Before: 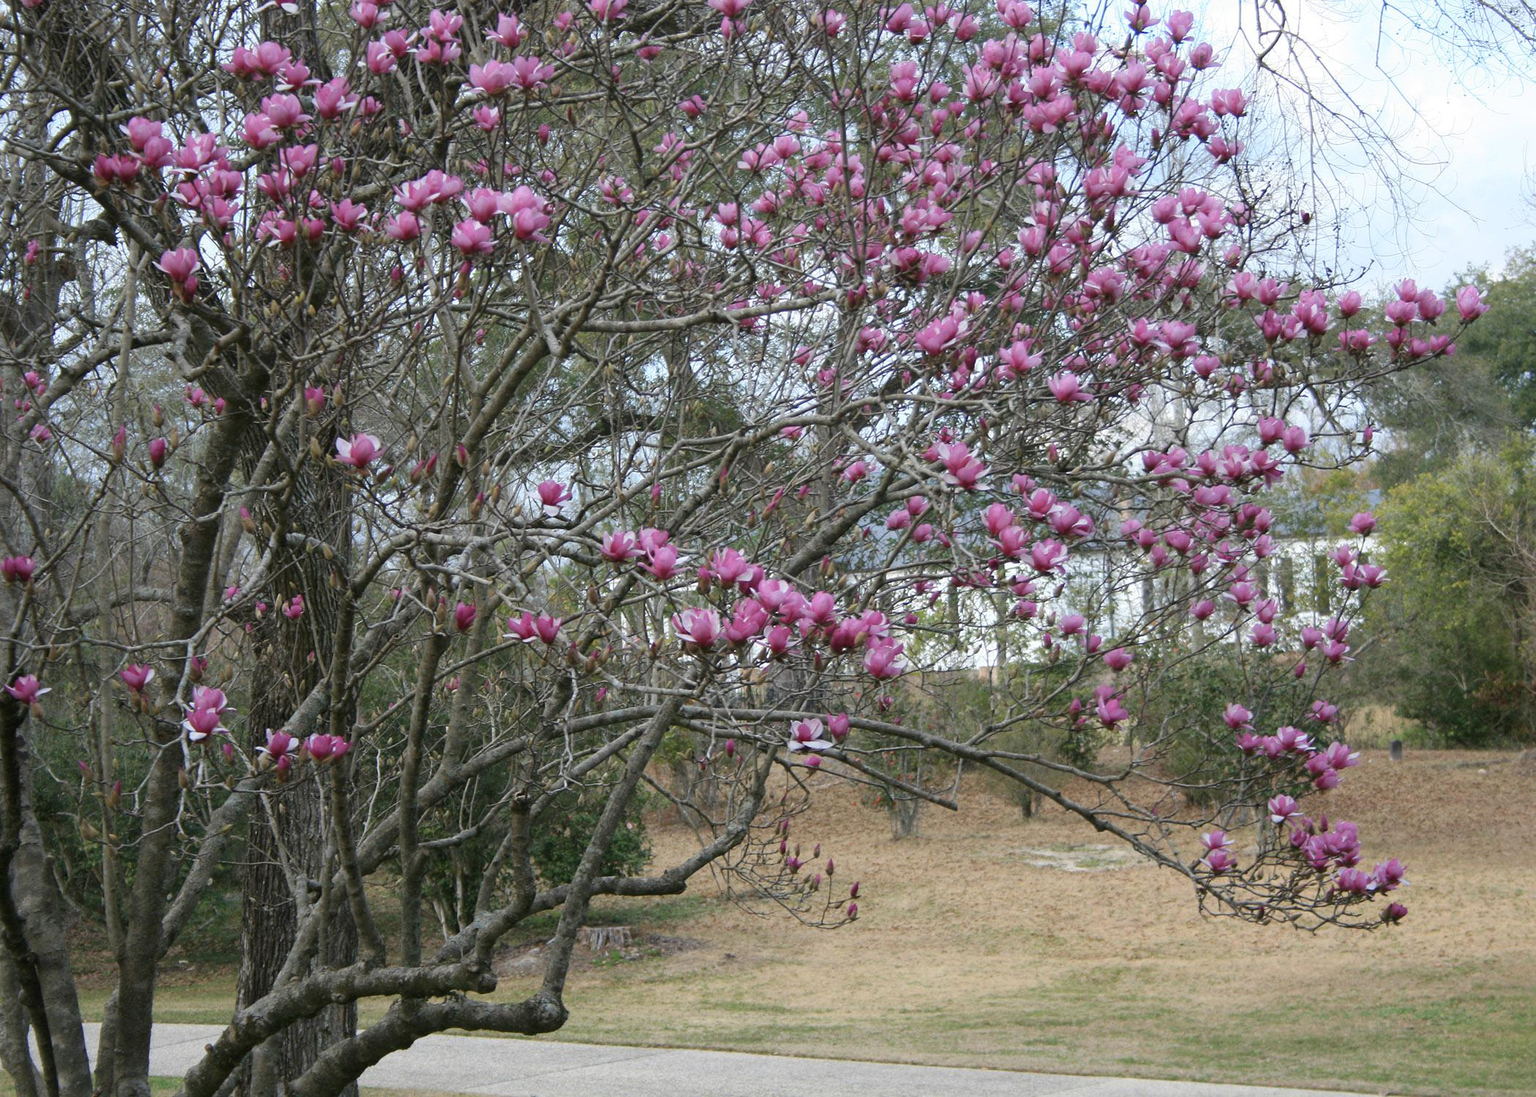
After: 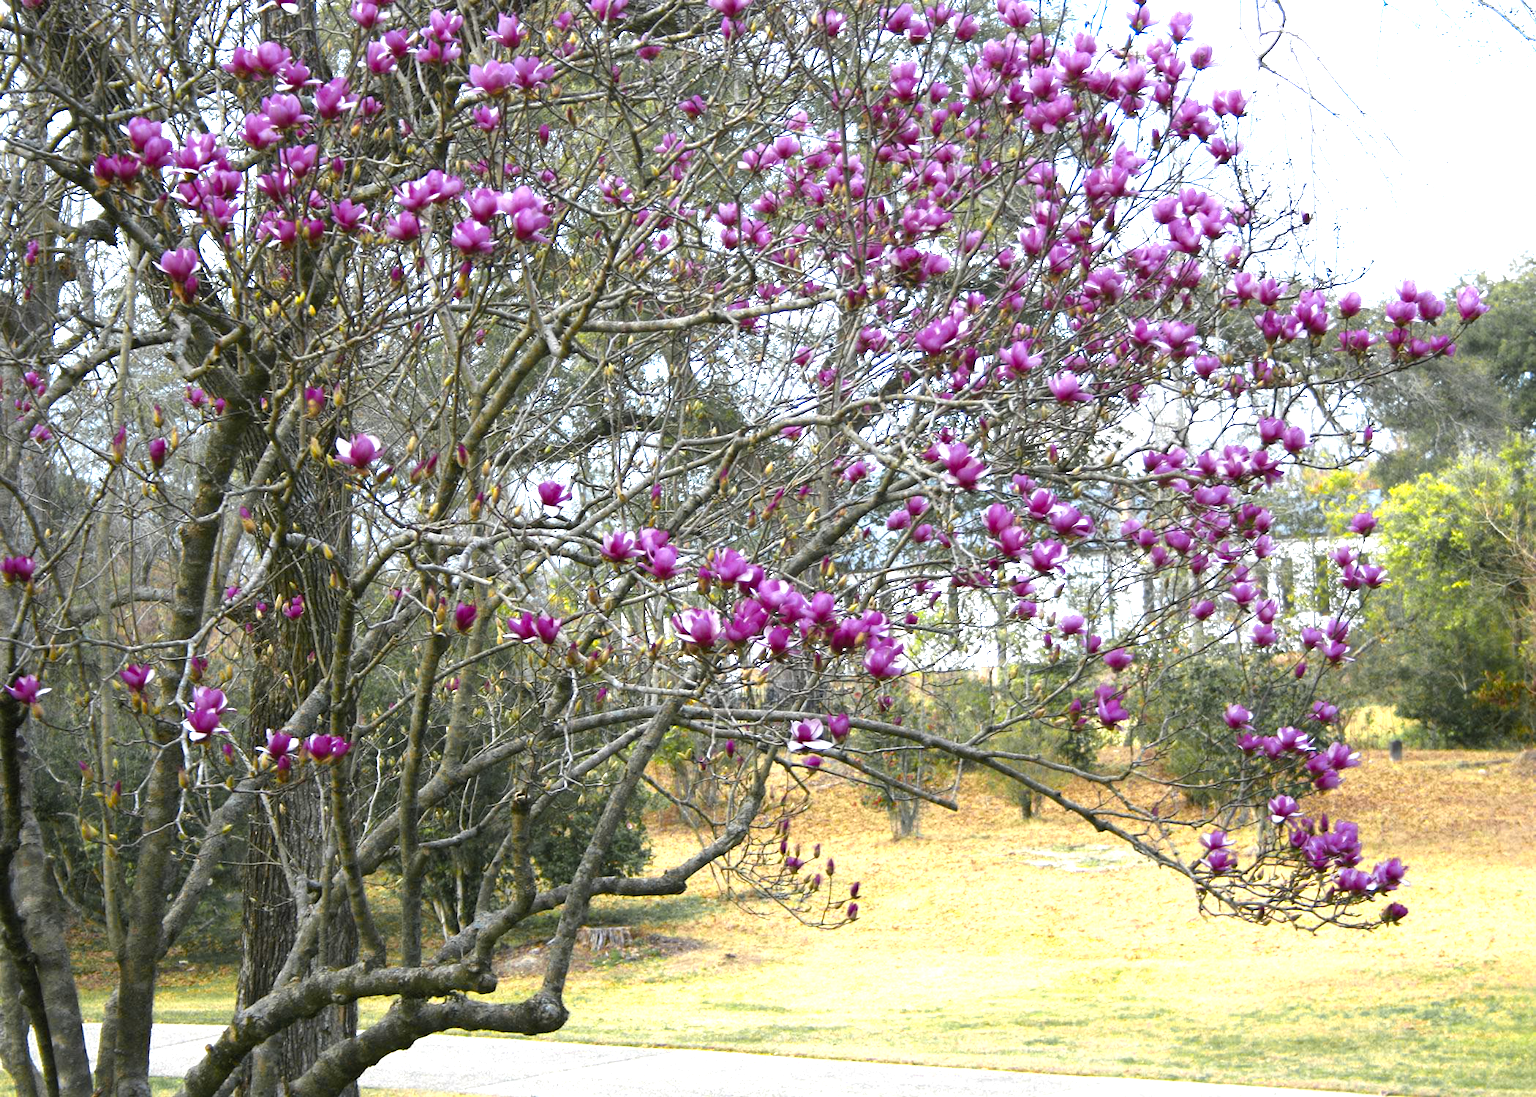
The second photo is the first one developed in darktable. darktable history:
color balance rgb: linear chroma grading › global chroma 10%, perceptual saturation grading › global saturation 40%, perceptual brilliance grading › global brilliance 30%, global vibrance 20%
color zones: curves: ch0 [(0.004, 0.306) (0.107, 0.448) (0.252, 0.656) (0.41, 0.398) (0.595, 0.515) (0.768, 0.628)]; ch1 [(0.07, 0.323) (0.151, 0.452) (0.252, 0.608) (0.346, 0.221) (0.463, 0.189) (0.61, 0.368) (0.735, 0.395) (0.921, 0.412)]; ch2 [(0, 0.476) (0.132, 0.512) (0.243, 0.512) (0.397, 0.48) (0.522, 0.376) (0.634, 0.536) (0.761, 0.46)]
